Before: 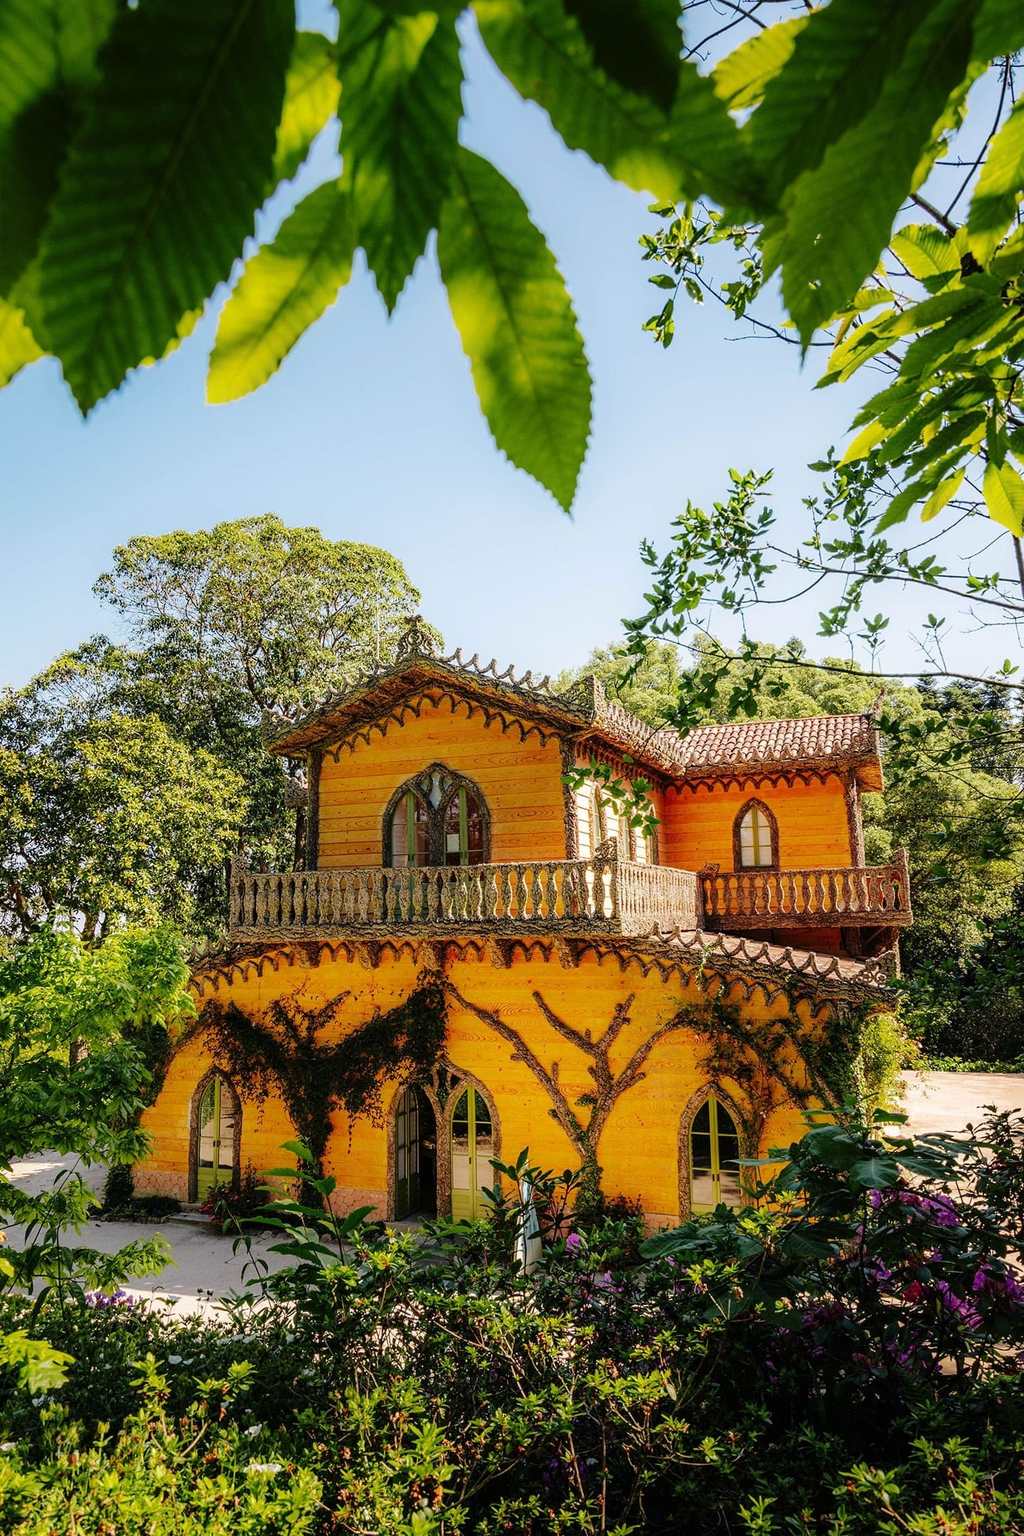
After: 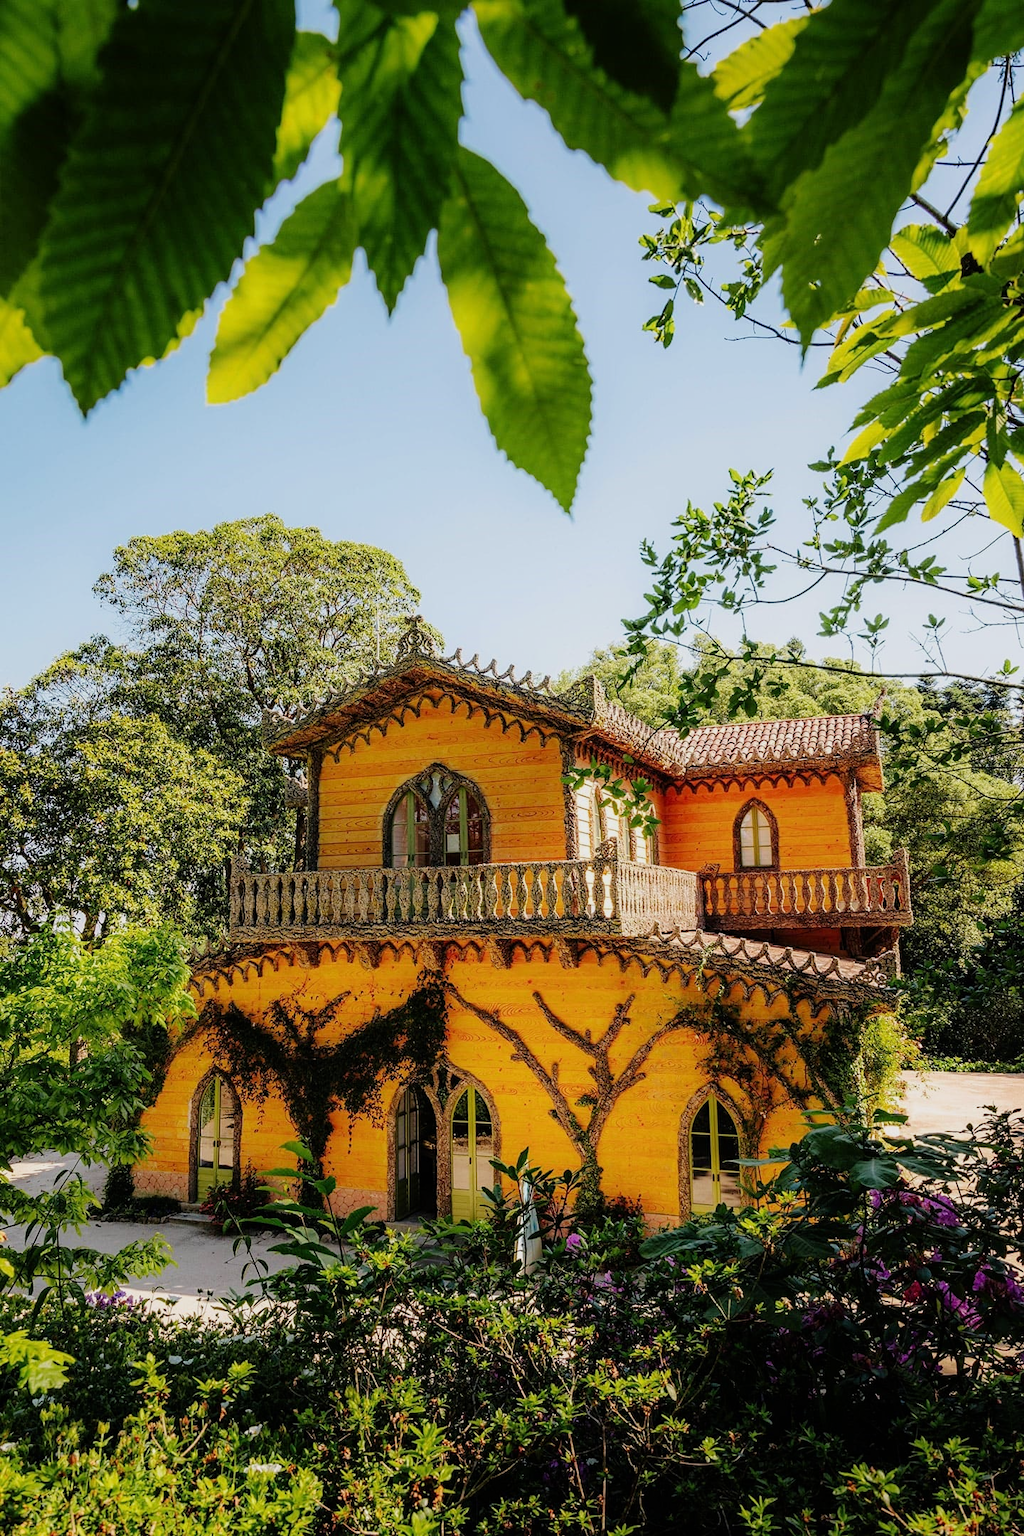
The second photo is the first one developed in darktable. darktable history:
filmic rgb: black relative exposure -11.36 EV, white relative exposure 3.26 EV, threshold 2.98 EV, hardness 6.81, enable highlight reconstruction true
